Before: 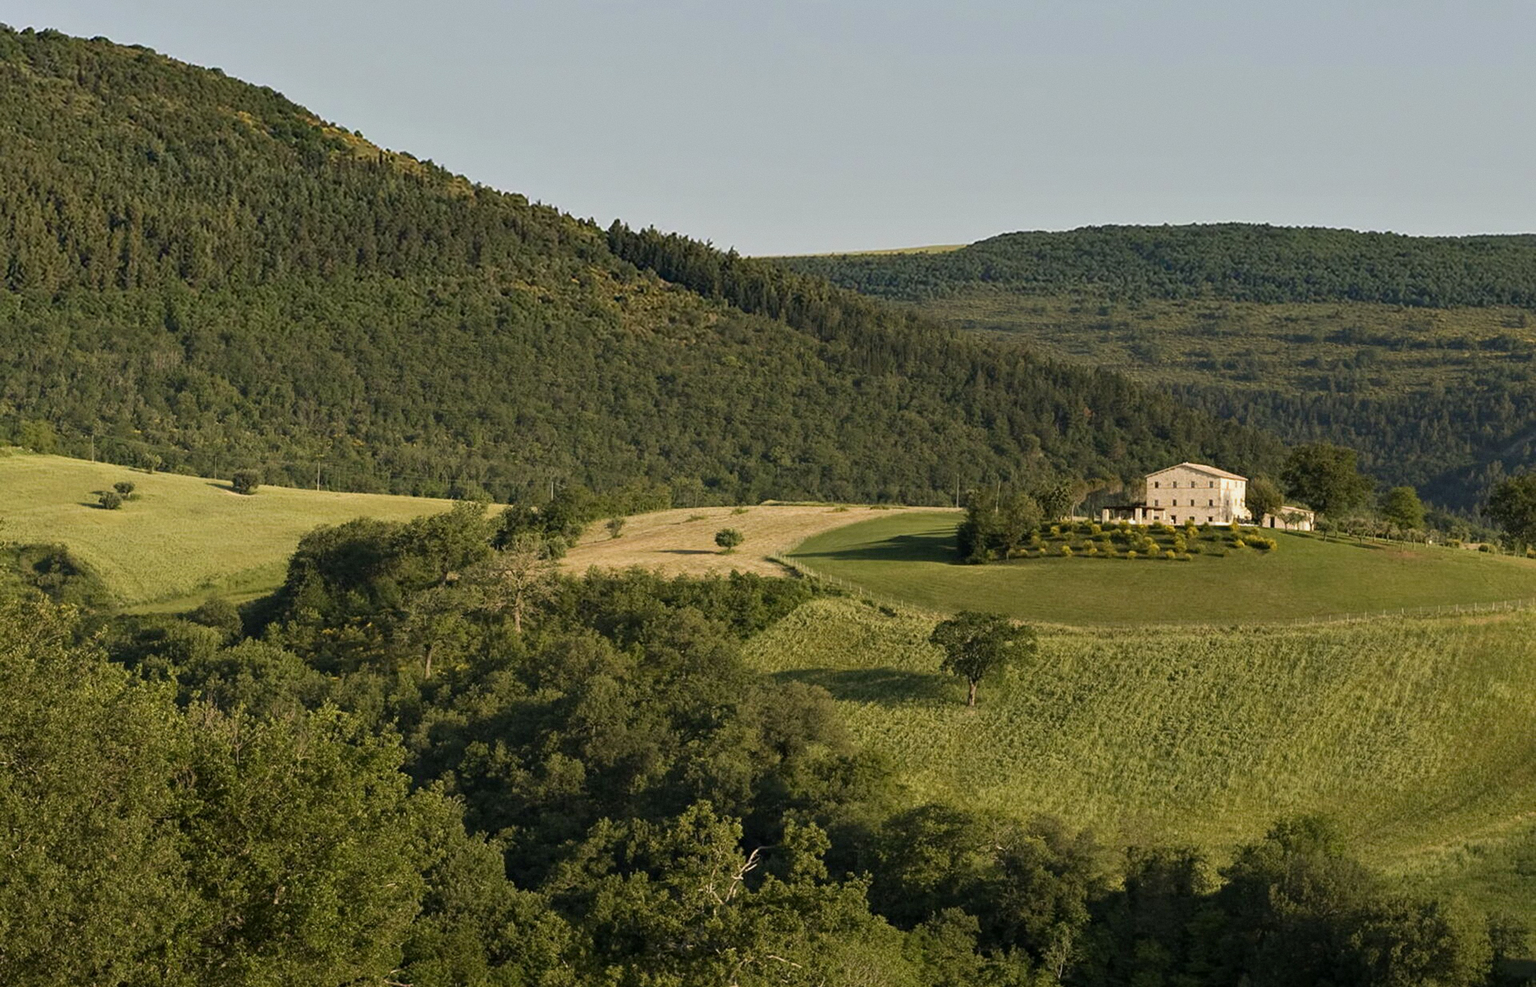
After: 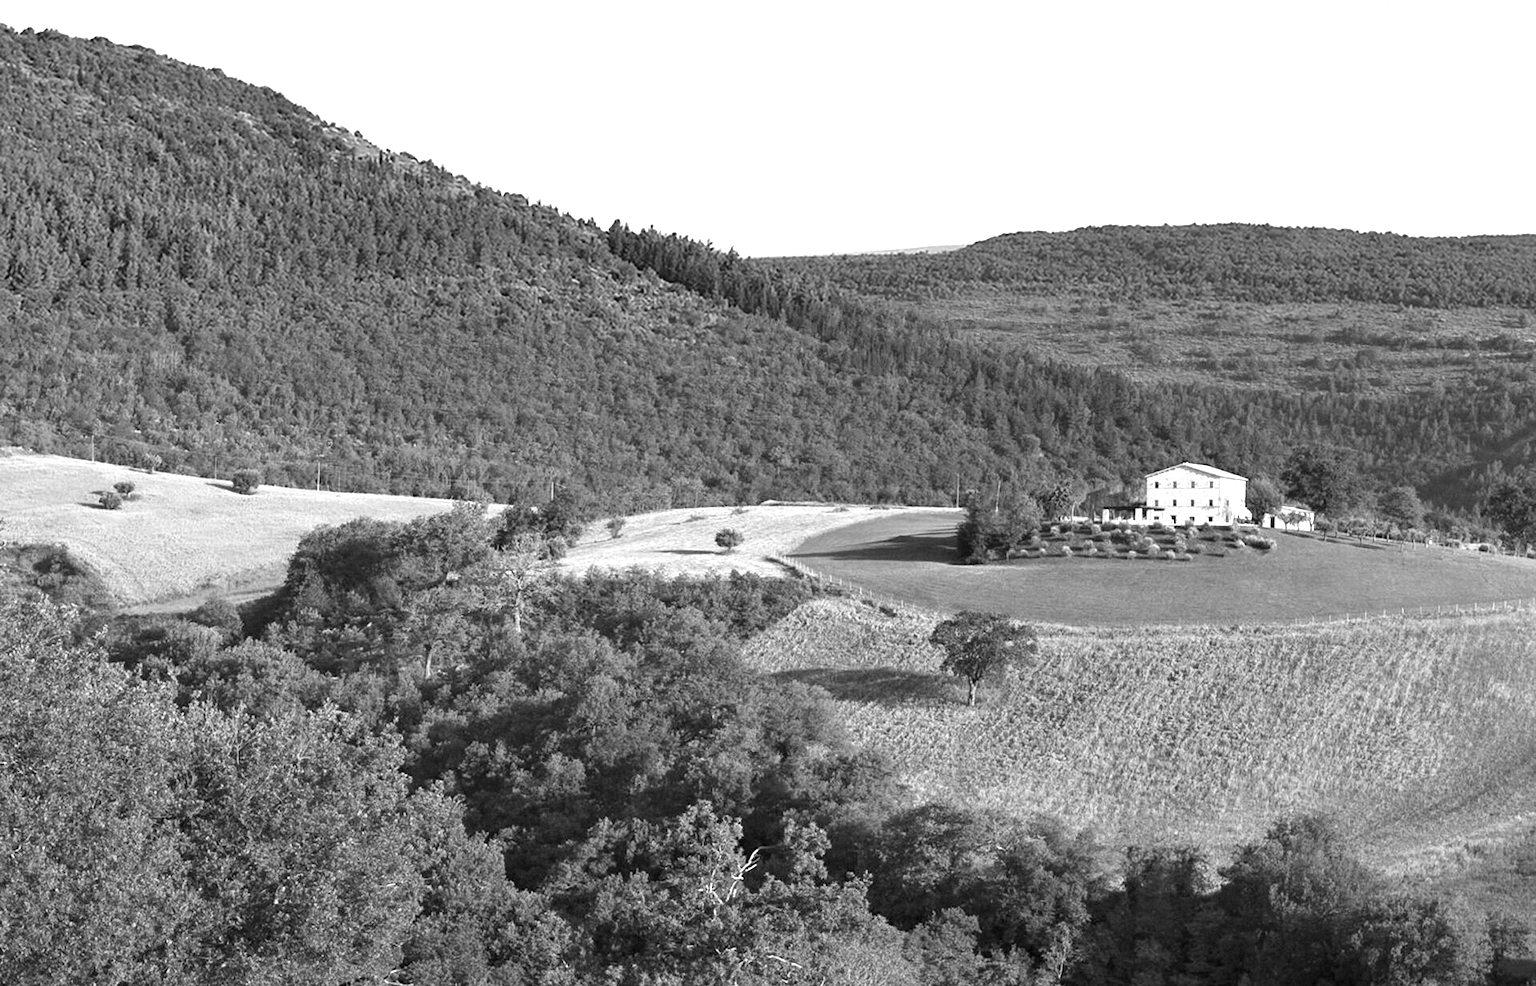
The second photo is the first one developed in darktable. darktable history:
exposure: black level correction 0, exposure 1.2 EV, compensate highlight preservation false
monochrome: on, module defaults
